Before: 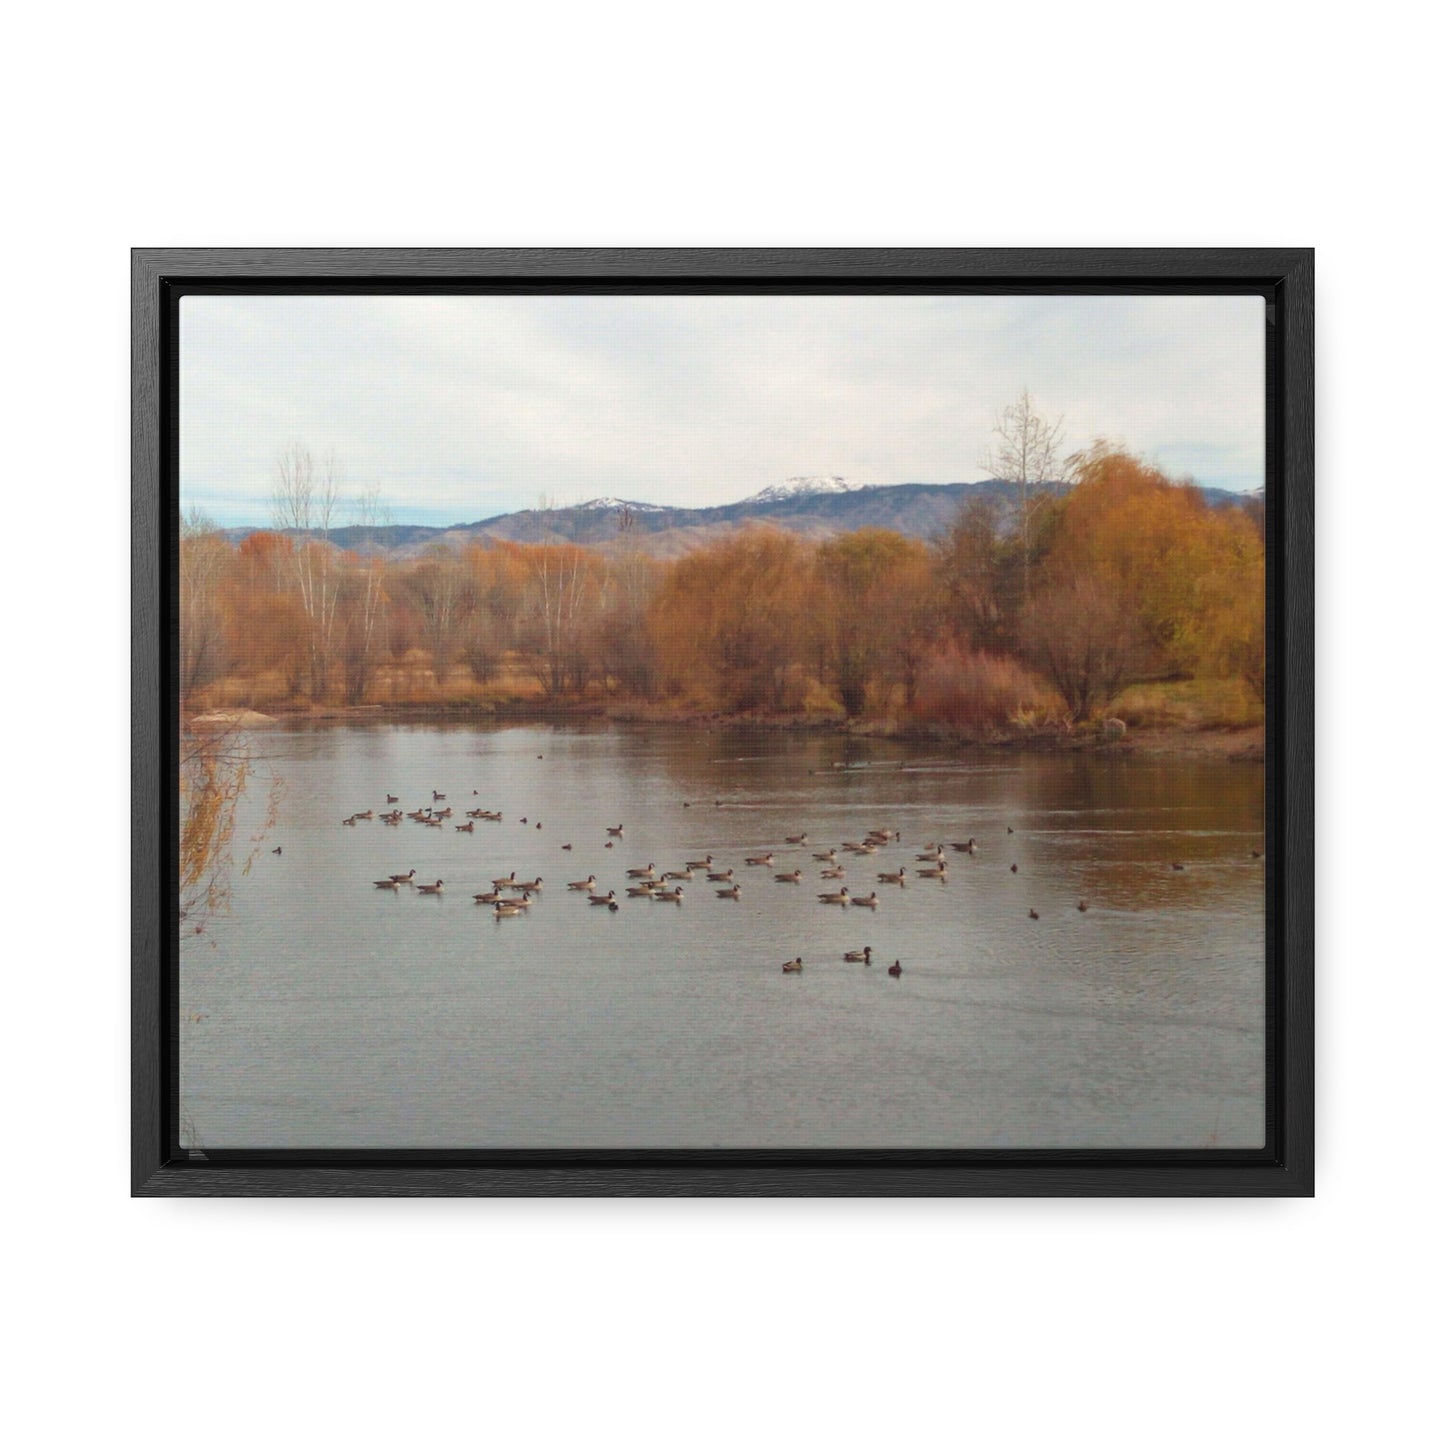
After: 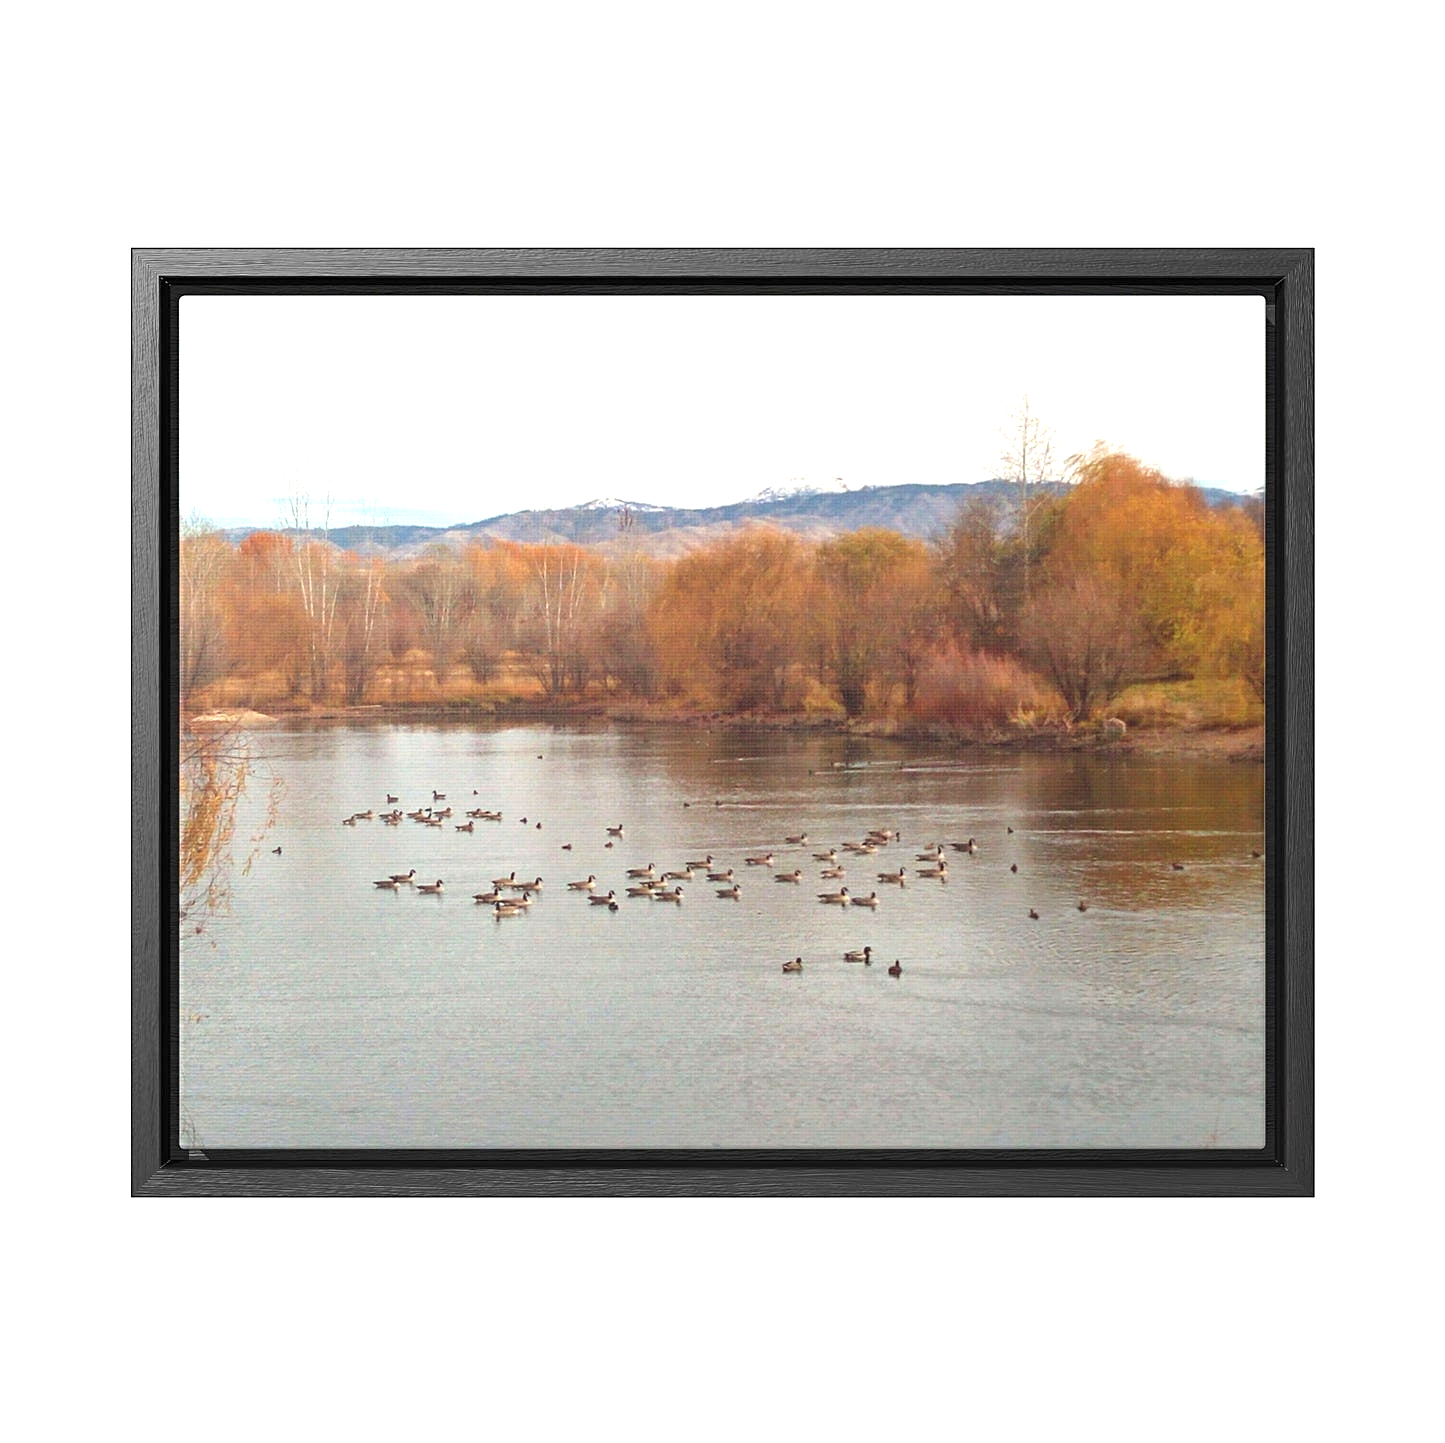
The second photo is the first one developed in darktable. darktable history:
crop: bottom 0.071%
exposure: black level correction 0, exposure 0.877 EV, compensate exposure bias true, compensate highlight preservation false
sharpen: on, module defaults
